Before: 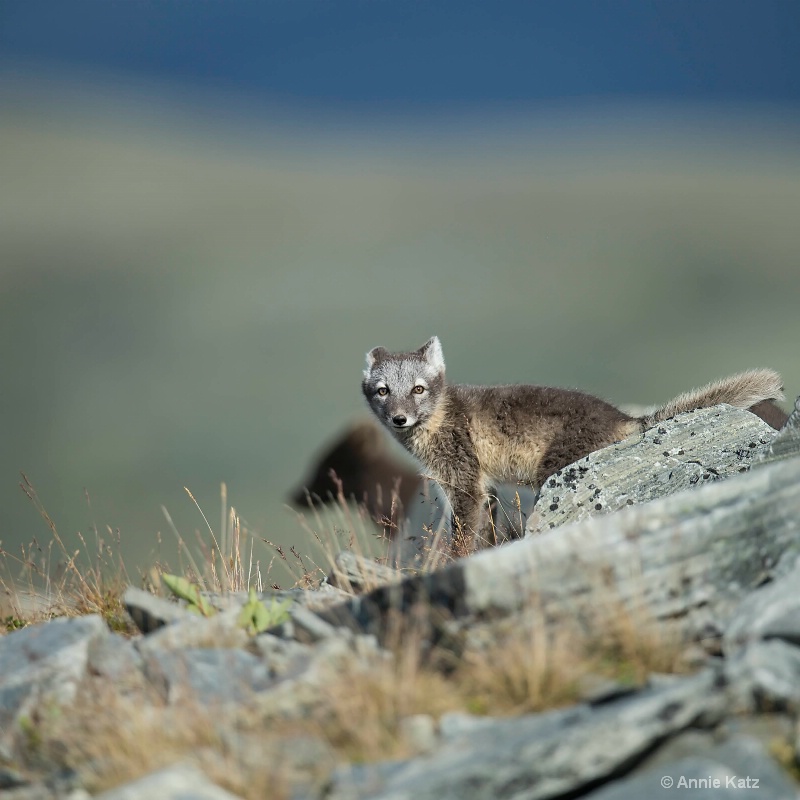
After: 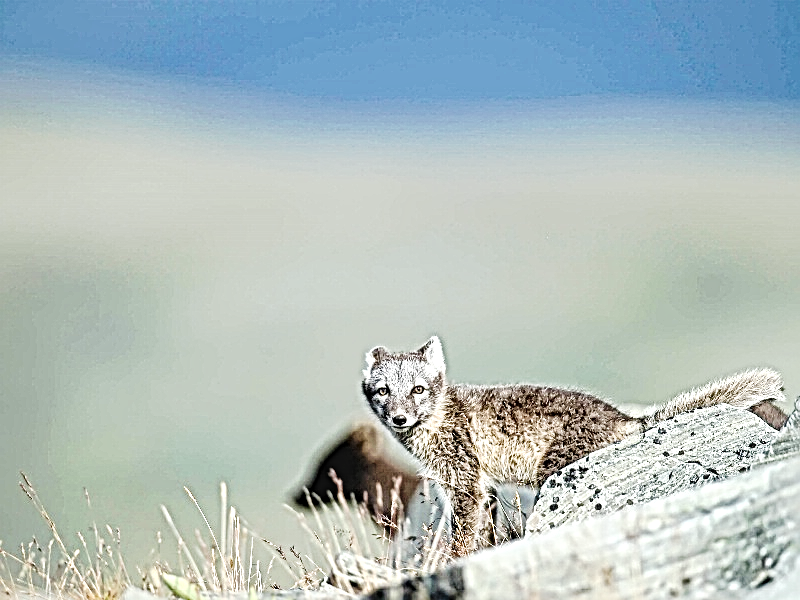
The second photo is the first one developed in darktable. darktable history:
exposure: black level correction 0, exposure 1.2 EV, compensate exposure bias true, compensate highlight preservation false
filmic rgb: black relative exposure -5.83 EV, white relative exposure 3.4 EV, hardness 3.68
local contrast: mode bilateral grid, contrast 20, coarseness 3, detail 300%, midtone range 0.2
sharpen: radius 4
crop: bottom 24.967%
tone curve: curves: ch0 [(0, 0) (0.003, 0.054) (0.011, 0.057) (0.025, 0.056) (0.044, 0.062) (0.069, 0.071) (0.1, 0.088) (0.136, 0.111) (0.177, 0.146) (0.224, 0.19) (0.277, 0.261) (0.335, 0.363) (0.399, 0.458) (0.468, 0.562) (0.543, 0.653) (0.623, 0.725) (0.709, 0.801) (0.801, 0.853) (0.898, 0.915) (1, 1)], preserve colors none
